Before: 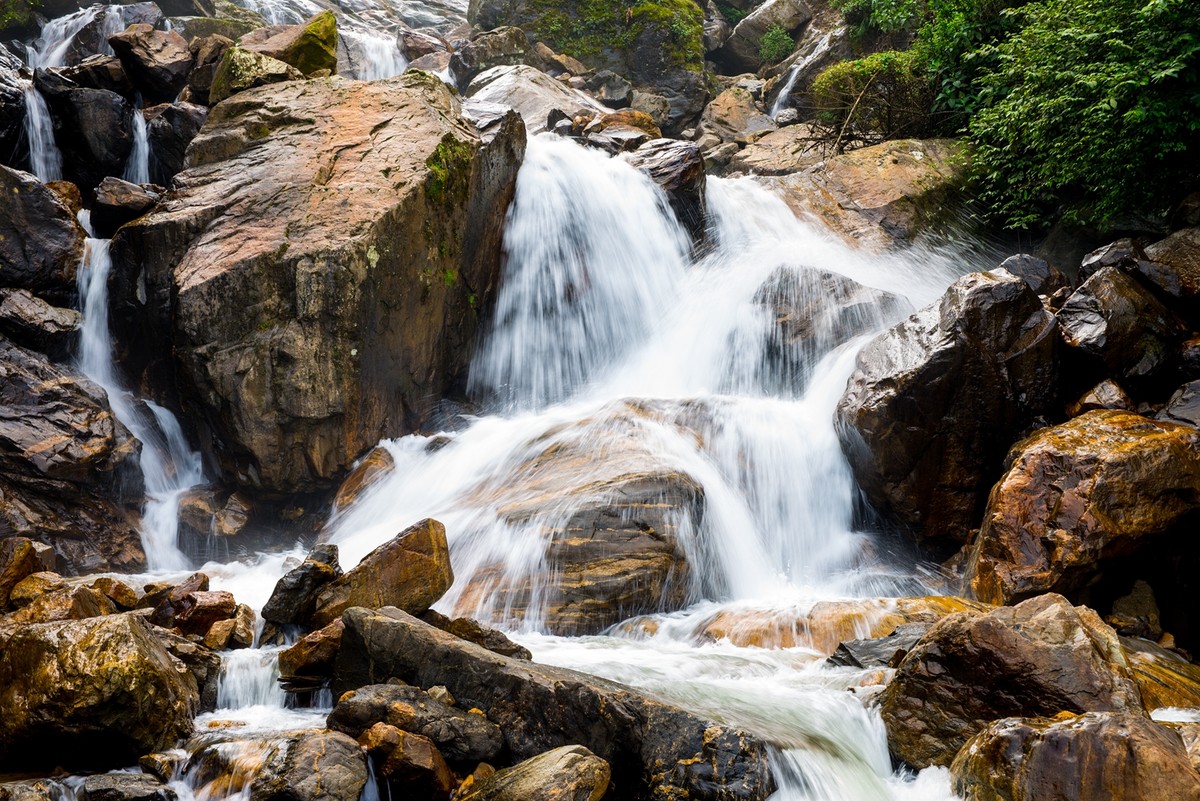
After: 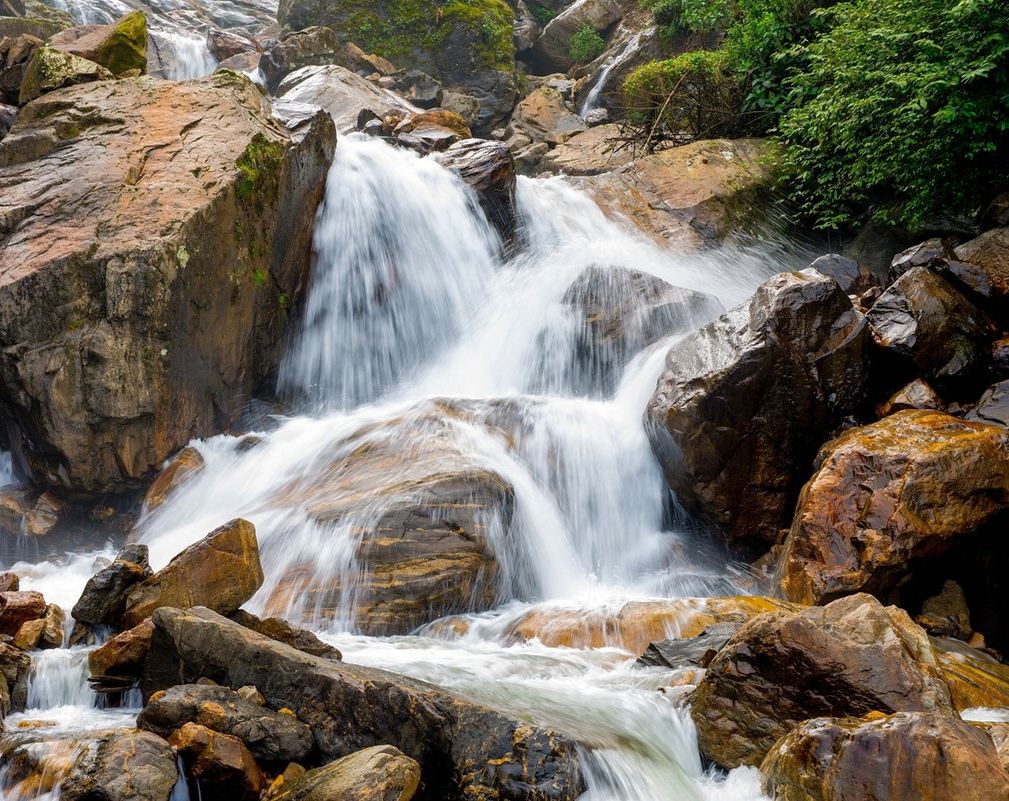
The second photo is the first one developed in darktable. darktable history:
shadows and highlights: on, module defaults
crop: left 15.846%
tone equalizer: -7 EV 0.101 EV, edges refinement/feathering 500, mask exposure compensation -1.57 EV, preserve details no
color correction: highlights b* -0.016
